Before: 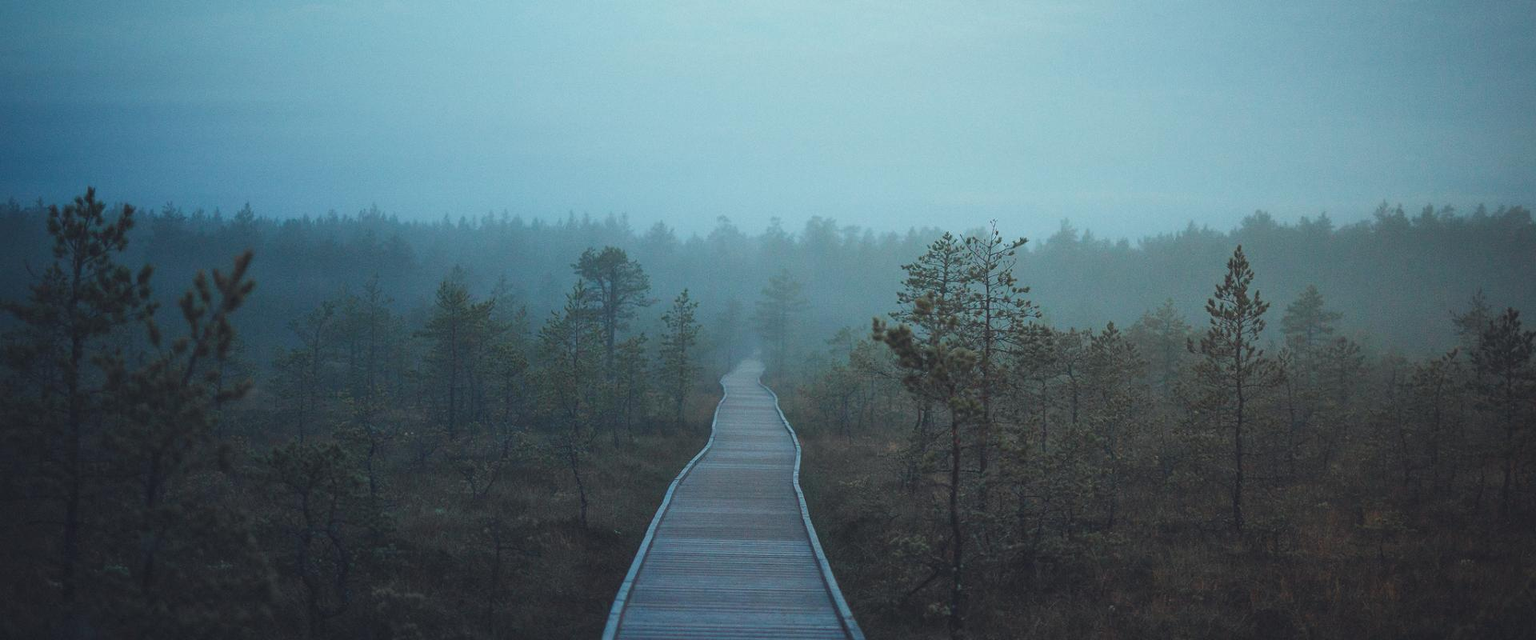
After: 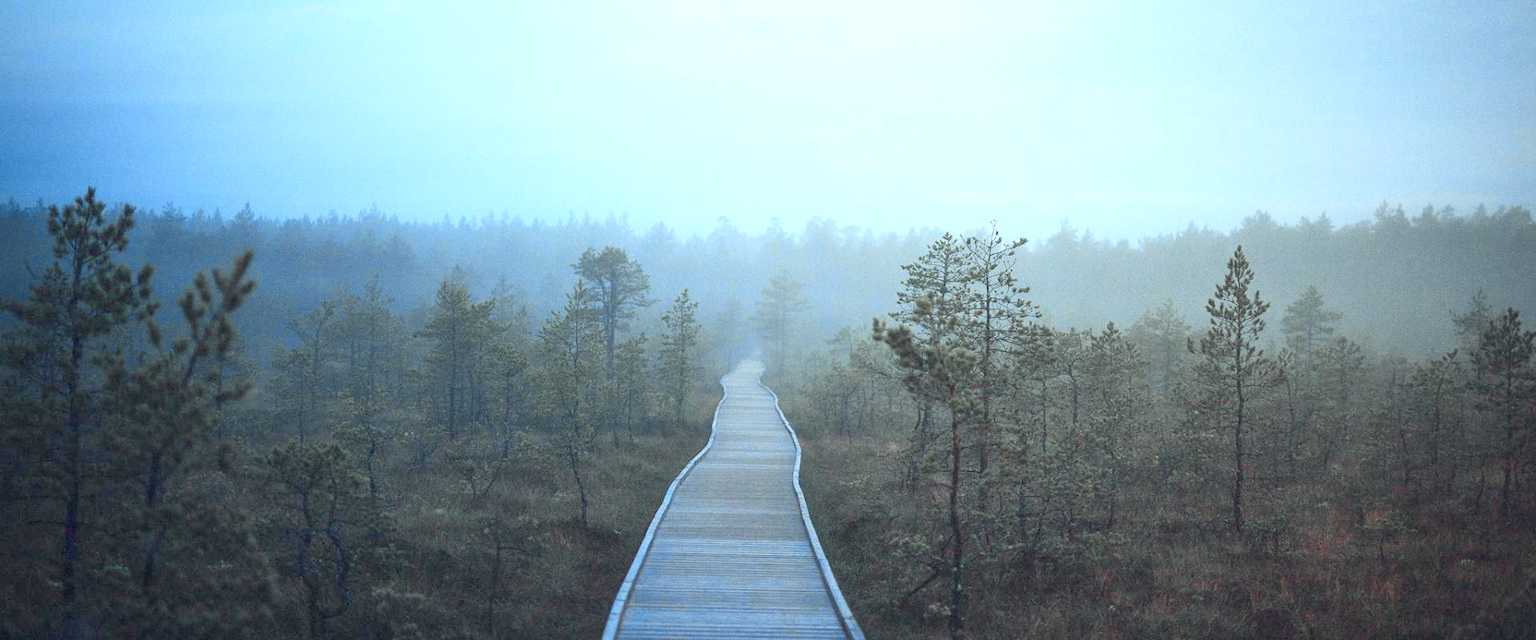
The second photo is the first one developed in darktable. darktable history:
tone curve: curves: ch0 [(0, 0.046) (0.04, 0.074) (0.831, 0.861) (1, 1)]; ch1 [(0, 0) (0.146, 0.159) (0.338, 0.365) (0.417, 0.455) (0.489, 0.486) (0.504, 0.502) (0.529, 0.537) (0.563, 0.567) (1, 1)]; ch2 [(0, 0) (0.307, 0.298) (0.388, 0.375) (0.443, 0.456) (0.485, 0.492) (0.544, 0.525) (1, 1)], color space Lab, independent channels, preserve colors none
exposure: black level correction 0.01, exposure 1 EV, compensate highlight preservation false
contrast brightness saturation: contrast 0.07, brightness 0.08, saturation 0.18
